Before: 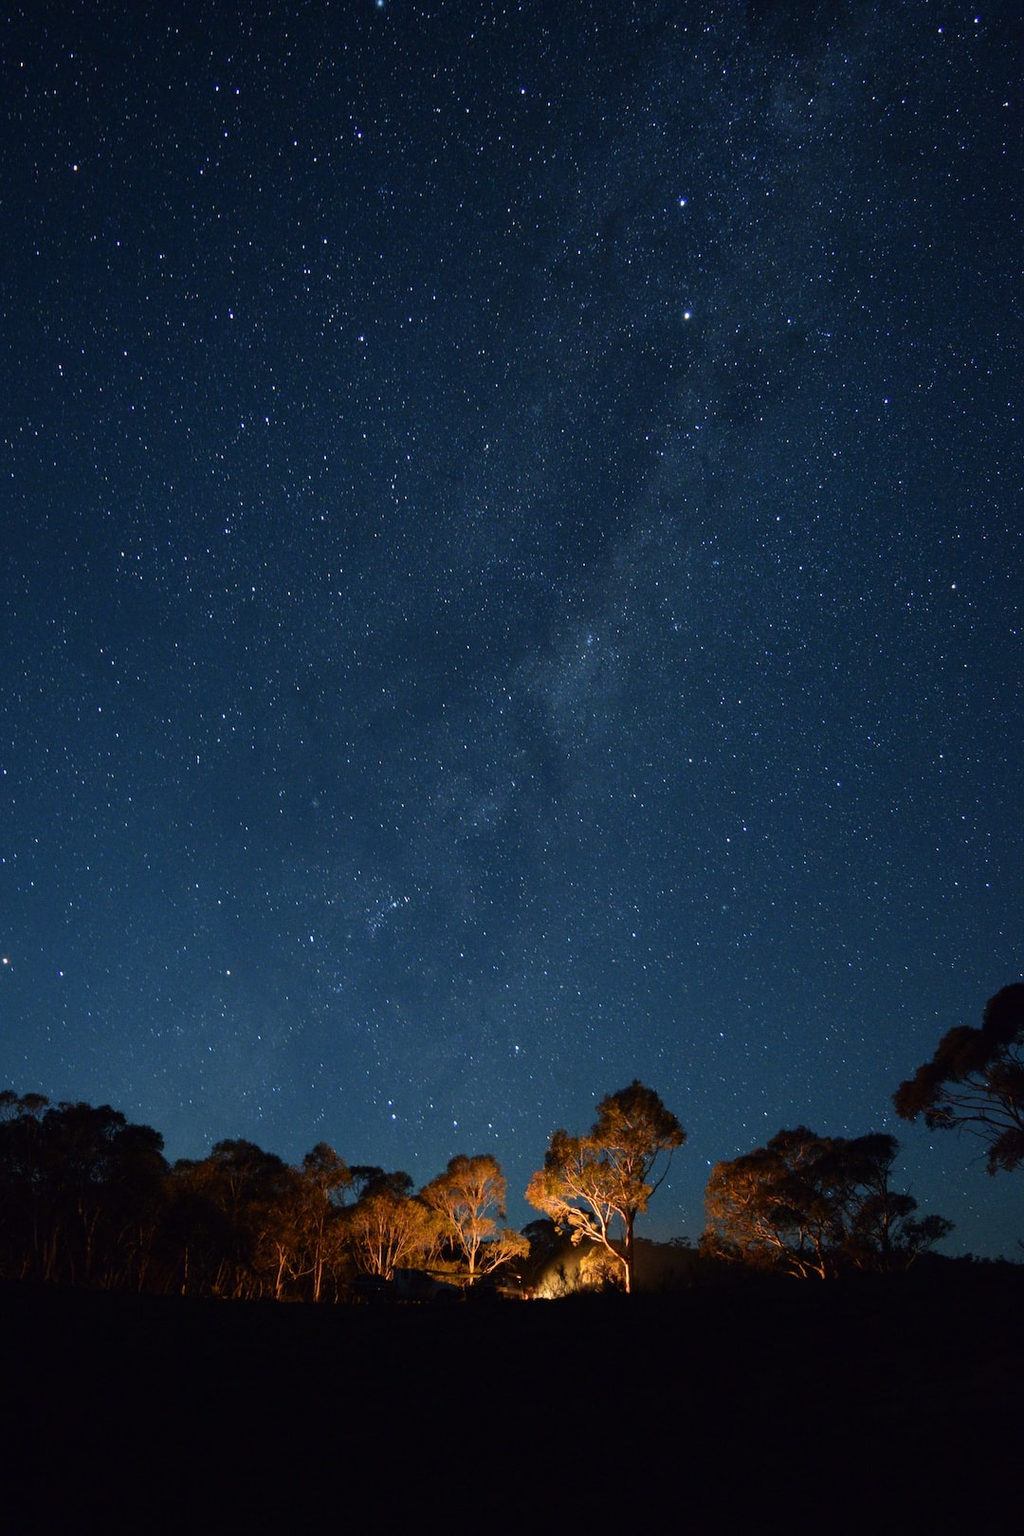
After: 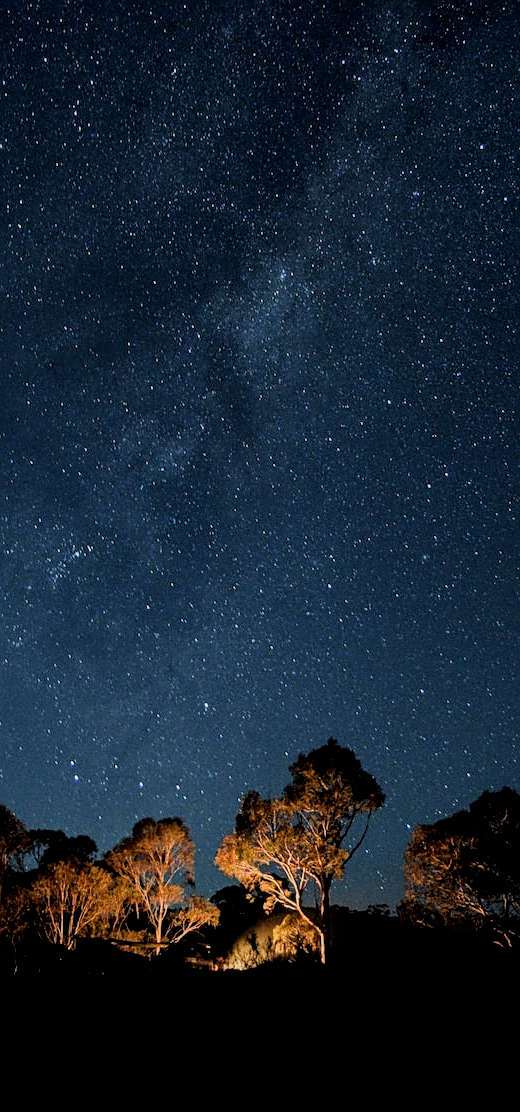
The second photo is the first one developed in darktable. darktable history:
filmic rgb: black relative exposure -5.15 EV, white relative exposure 3.97 EV, hardness 2.9, contrast 1.096, highlights saturation mix -19.17%
sharpen: on, module defaults
crop: left 31.408%, top 24.743%, right 20.392%, bottom 6.583%
local contrast: on, module defaults
